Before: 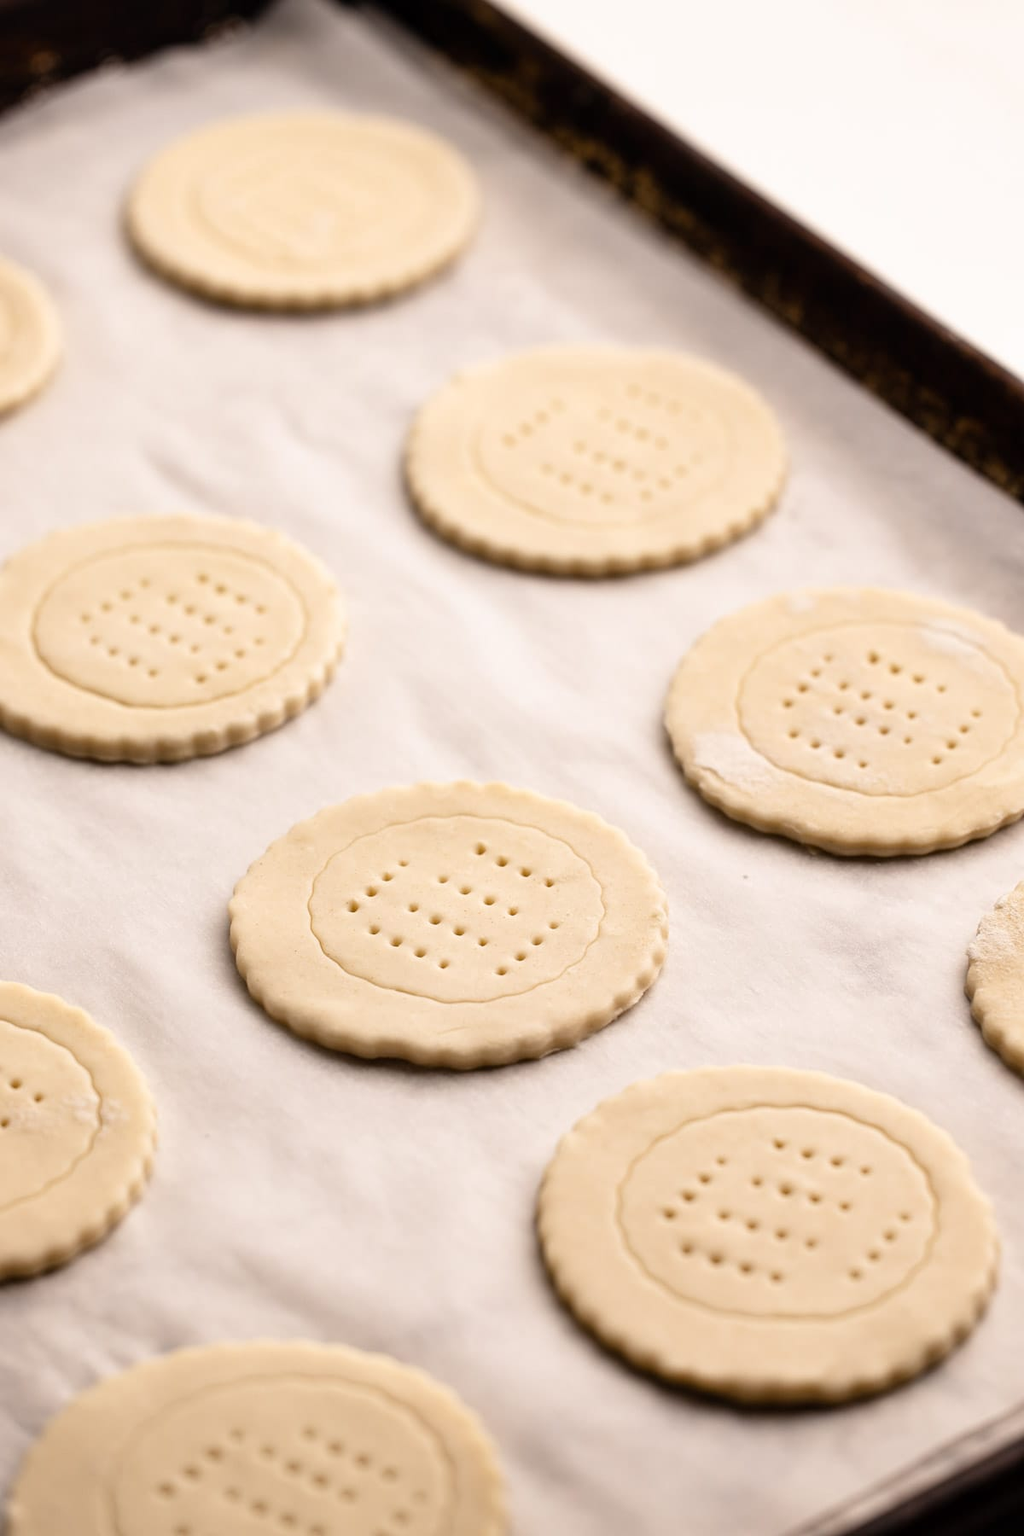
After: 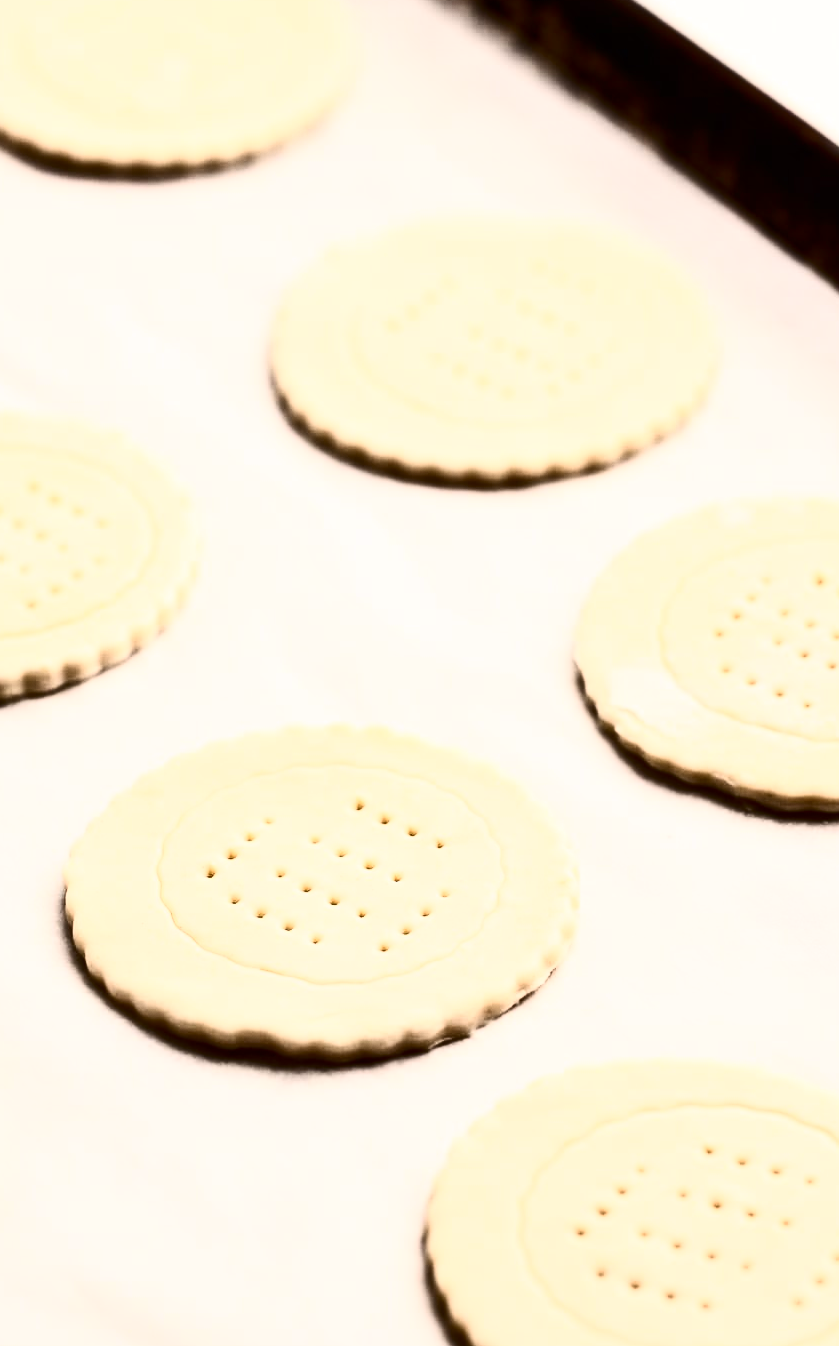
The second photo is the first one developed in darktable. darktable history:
crop and rotate: left 17.046%, top 10.659%, right 12.989%, bottom 14.553%
local contrast: mode bilateral grid, contrast 28, coarseness 16, detail 115%, midtone range 0.2
contrast brightness saturation: contrast 0.93, brightness 0.2
